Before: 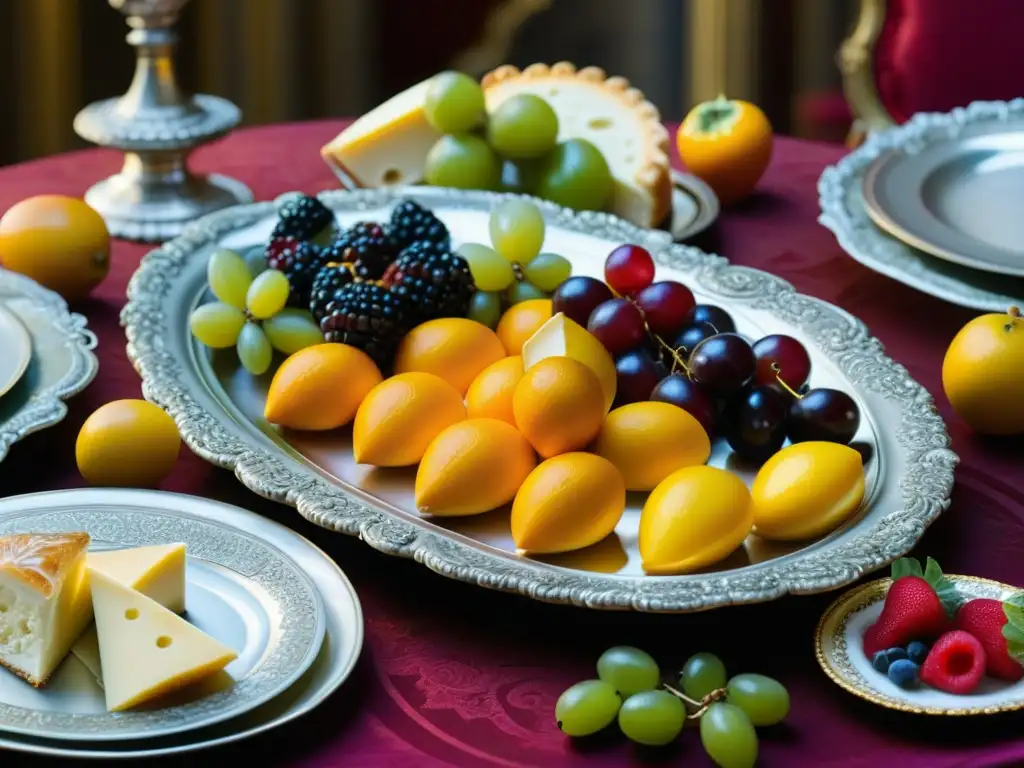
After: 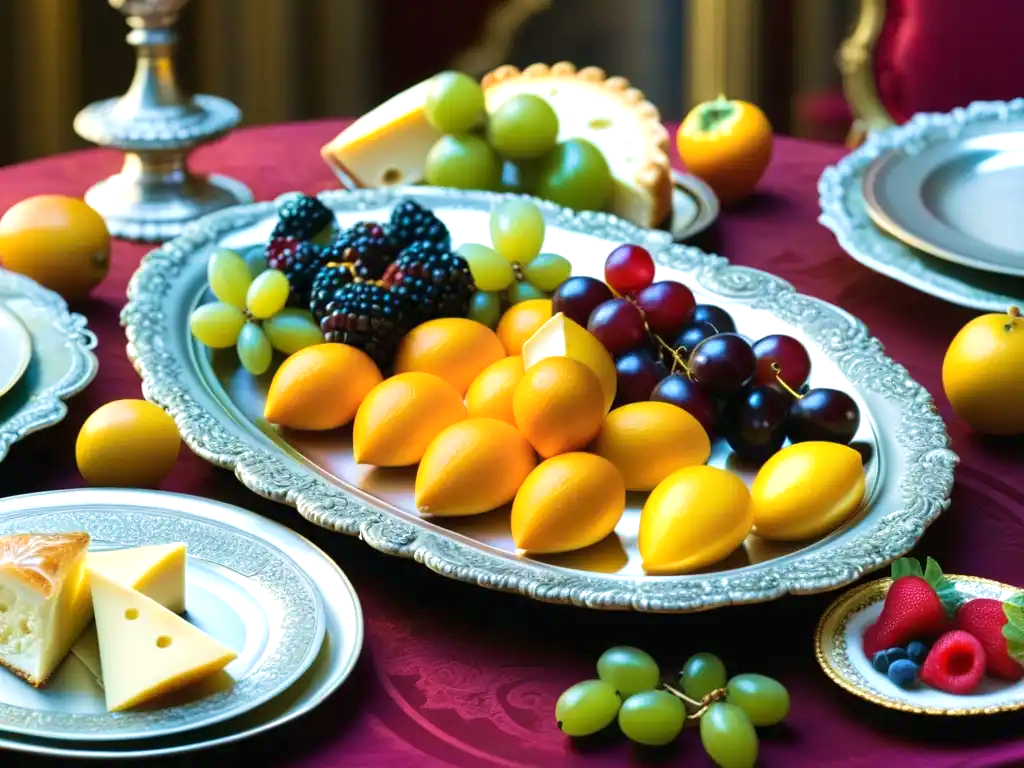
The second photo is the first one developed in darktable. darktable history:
velvia: strength 40%
exposure: black level correction 0, exposure 0.5 EV, compensate exposure bias true, compensate highlight preservation false
white balance: emerald 1
tone equalizer: -8 EV 0.06 EV, smoothing diameter 25%, edges refinement/feathering 10, preserve details guided filter
